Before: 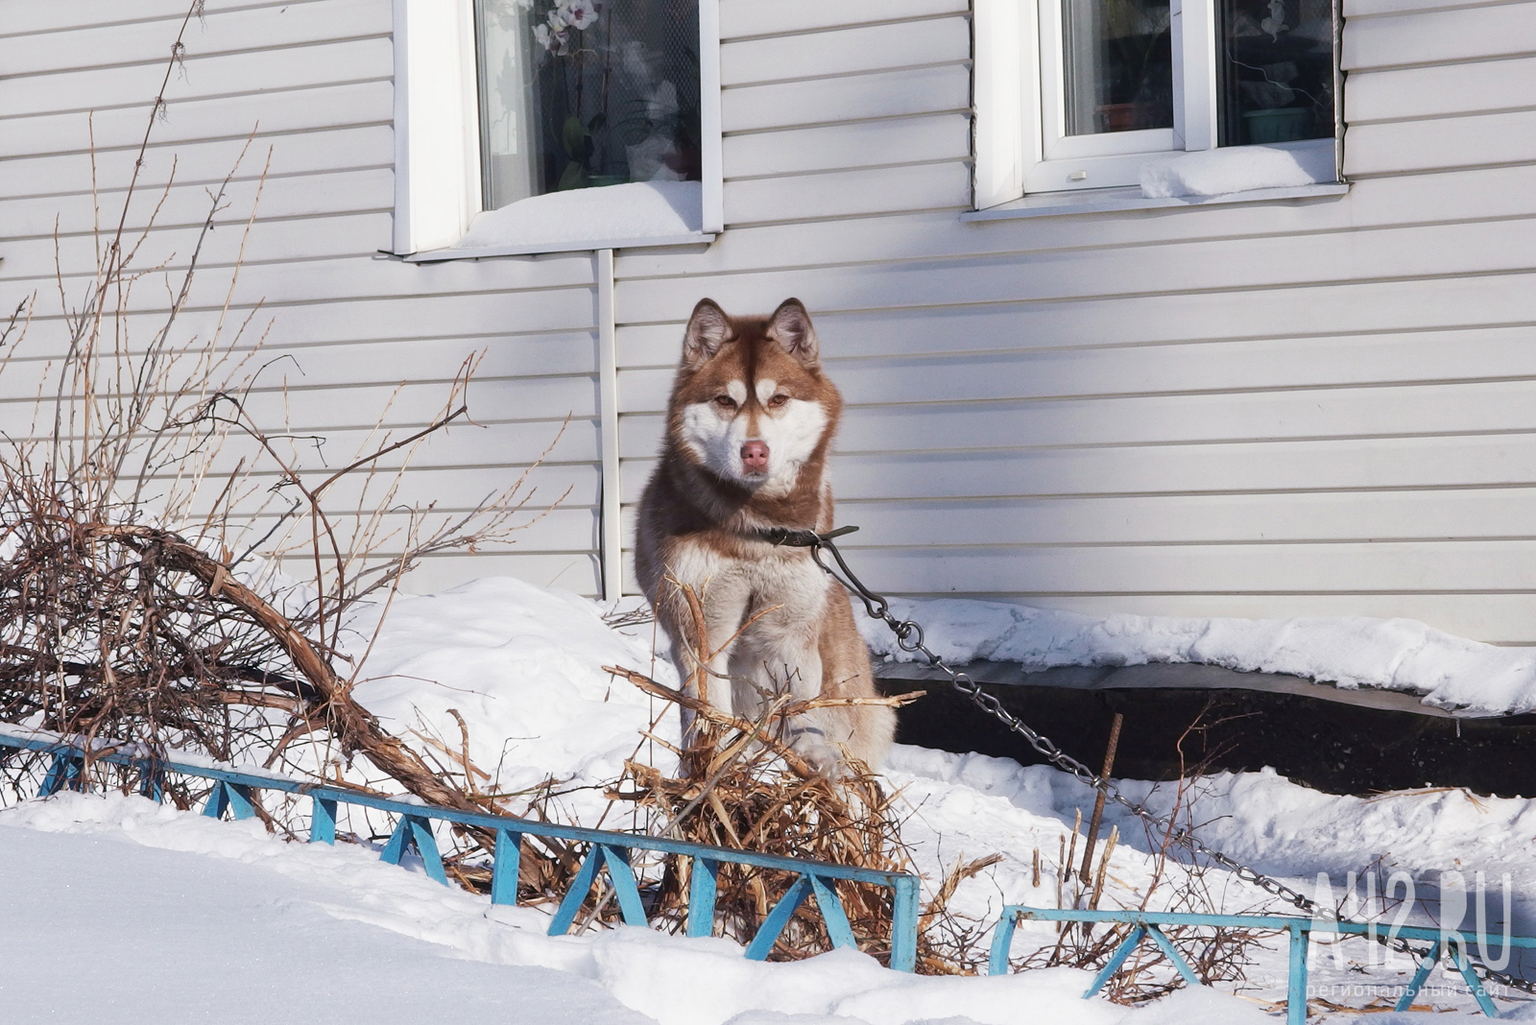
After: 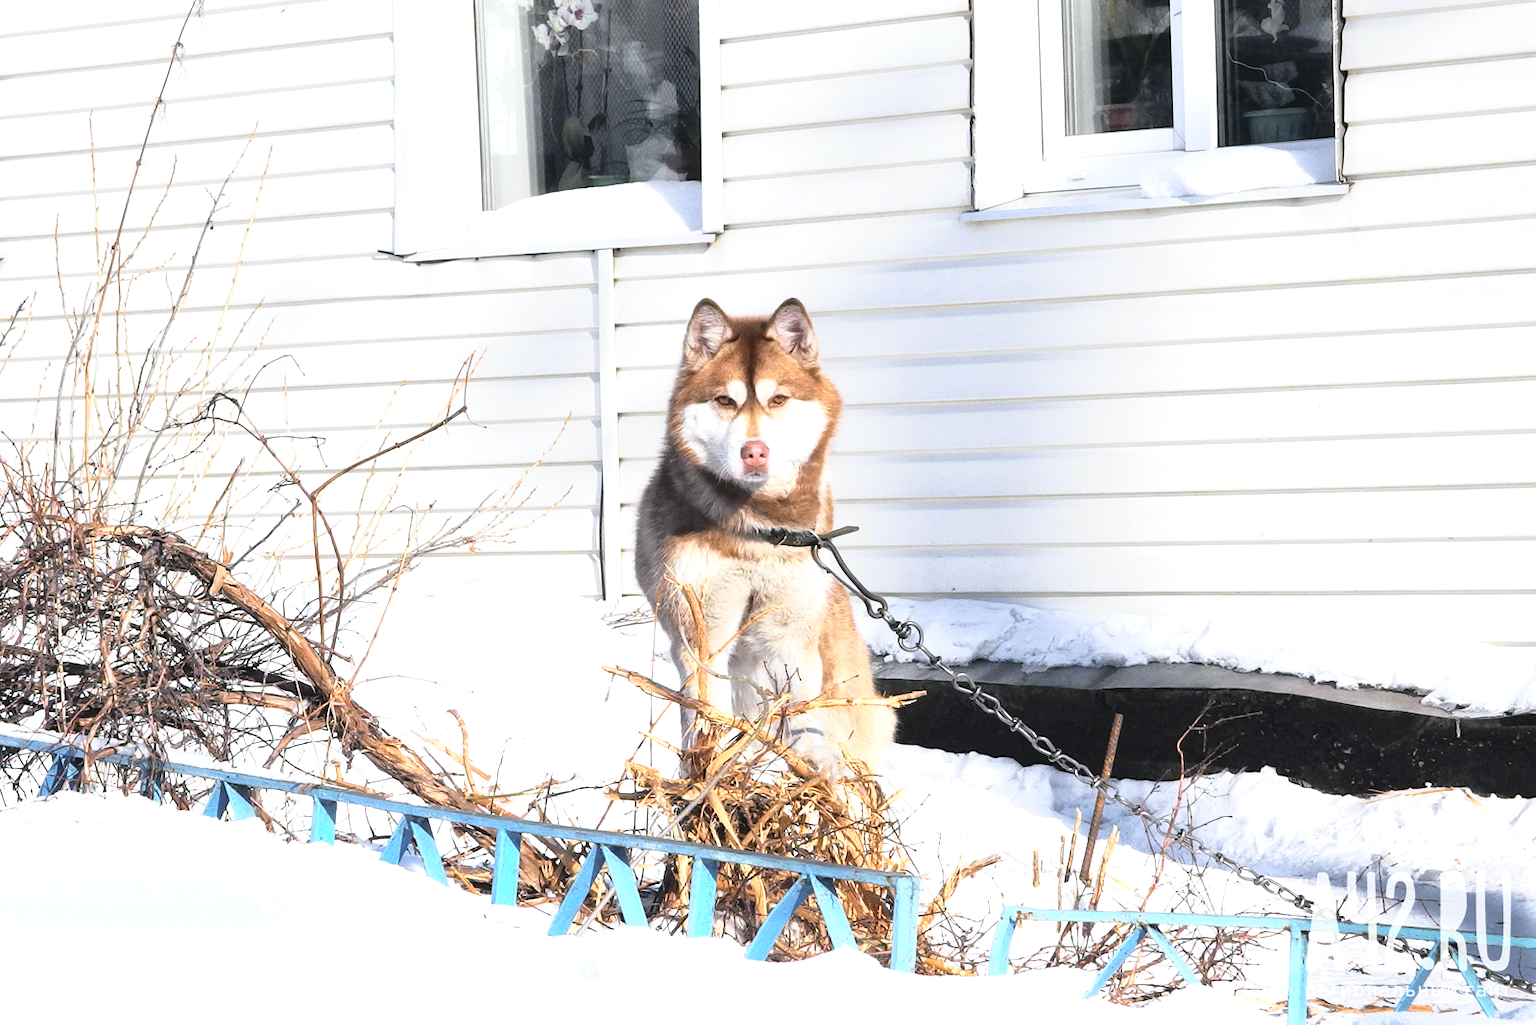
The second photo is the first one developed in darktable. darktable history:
exposure: exposure 1 EV, compensate highlight preservation false
tone curve: curves: ch0 [(0, 0.013) (0.129, 0.1) (0.327, 0.382) (0.489, 0.573) (0.66, 0.748) (0.858, 0.926) (1, 0.977)]; ch1 [(0, 0) (0.353, 0.344) (0.45, 0.46) (0.498, 0.495) (0.521, 0.506) (0.563, 0.559) (0.592, 0.585) (0.657, 0.655) (1, 1)]; ch2 [(0, 0) (0.333, 0.346) (0.375, 0.375) (0.427, 0.44) (0.5, 0.501) (0.505, 0.499) (0.528, 0.533) (0.579, 0.61) (0.612, 0.644) (0.66, 0.715) (1, 1)], color space Lab, independent channels, preserve colors none
